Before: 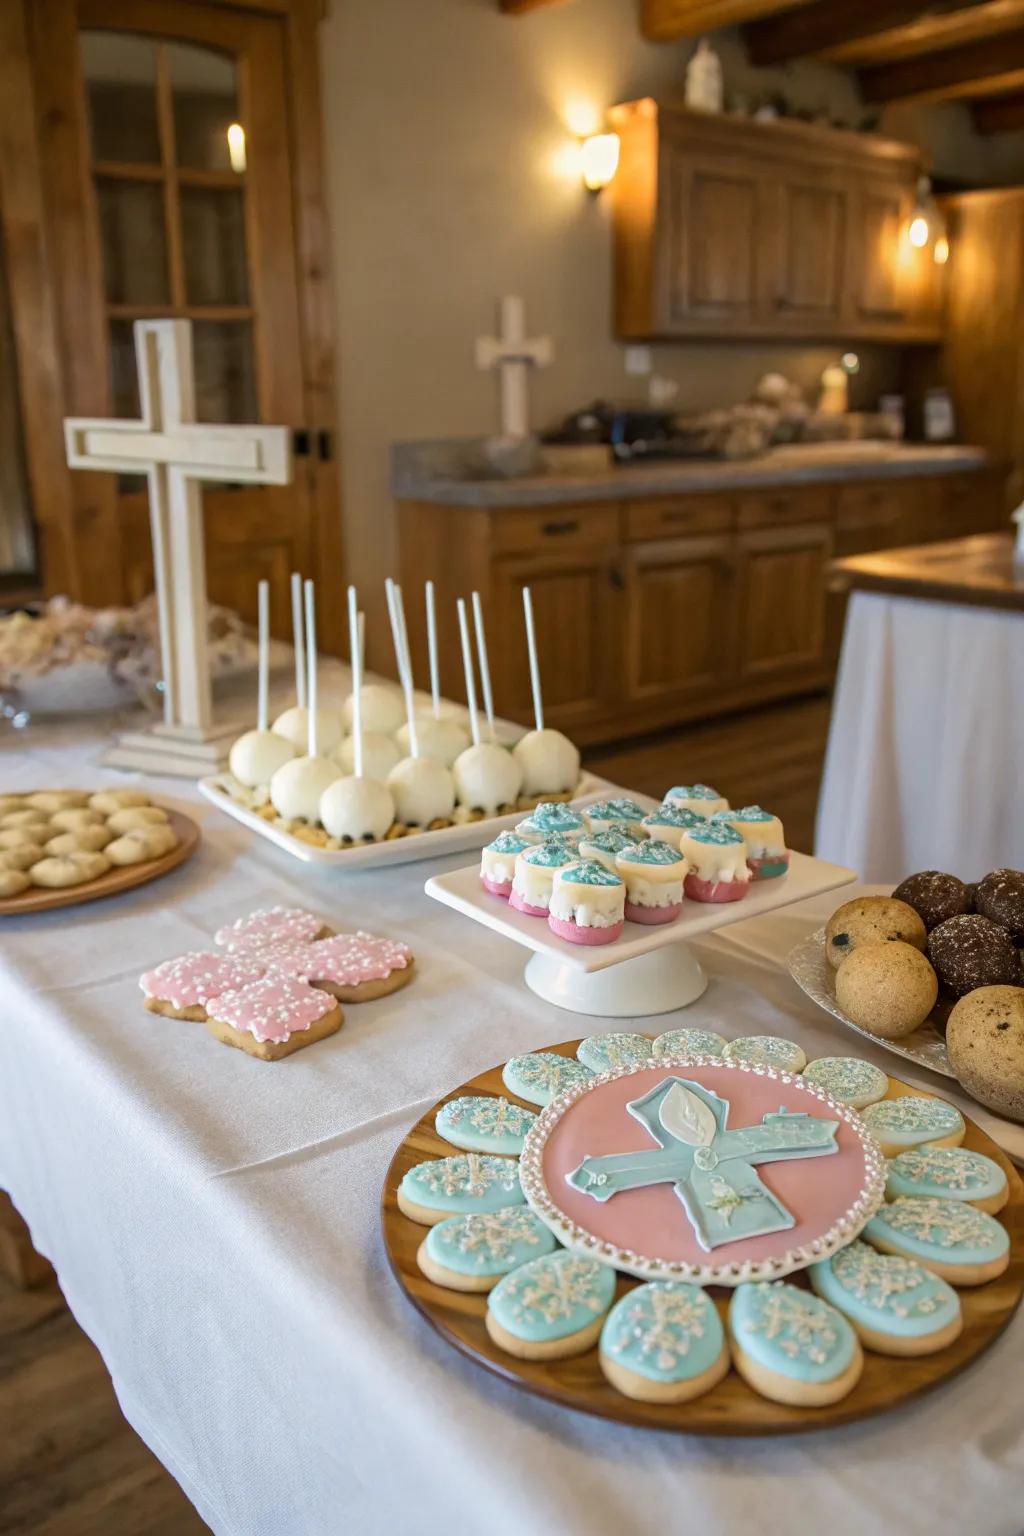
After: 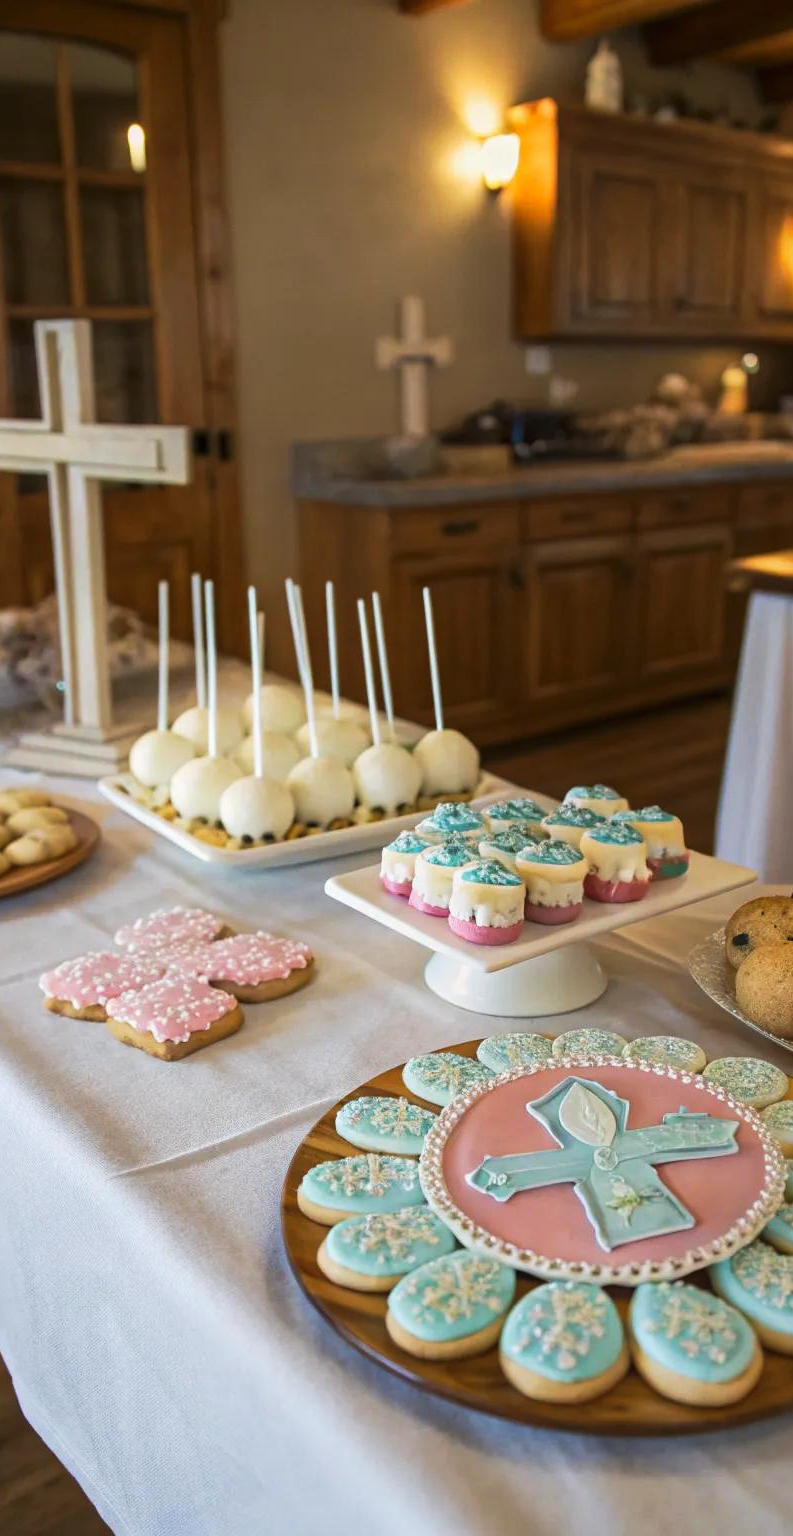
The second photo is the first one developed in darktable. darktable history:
tone curve: curves: ch0 [(0, 0) (0.003, 0.002) (0.011, 0.009) (0.025, 0.022) (0.044, 0.041) (0.069, 0.059) (0.1, 0.082) (0.136, 0.106) (0.177, 0.138) (0.224, 0.179) (0.277, 0.226) (0.335, 0.28) (0.399, 0.342) (0.468, 0.413) (0.543, 0.493) (0.623, 0.591) (0.709, 0.699) (0.801, 0.804) (0.898, 0.899) (1, 1)], preserve colors none
contrast brightness saturation: contrast -0.011, brightness -0.014, saturation 0.027
crop: left 9.862%, right 12.664%
